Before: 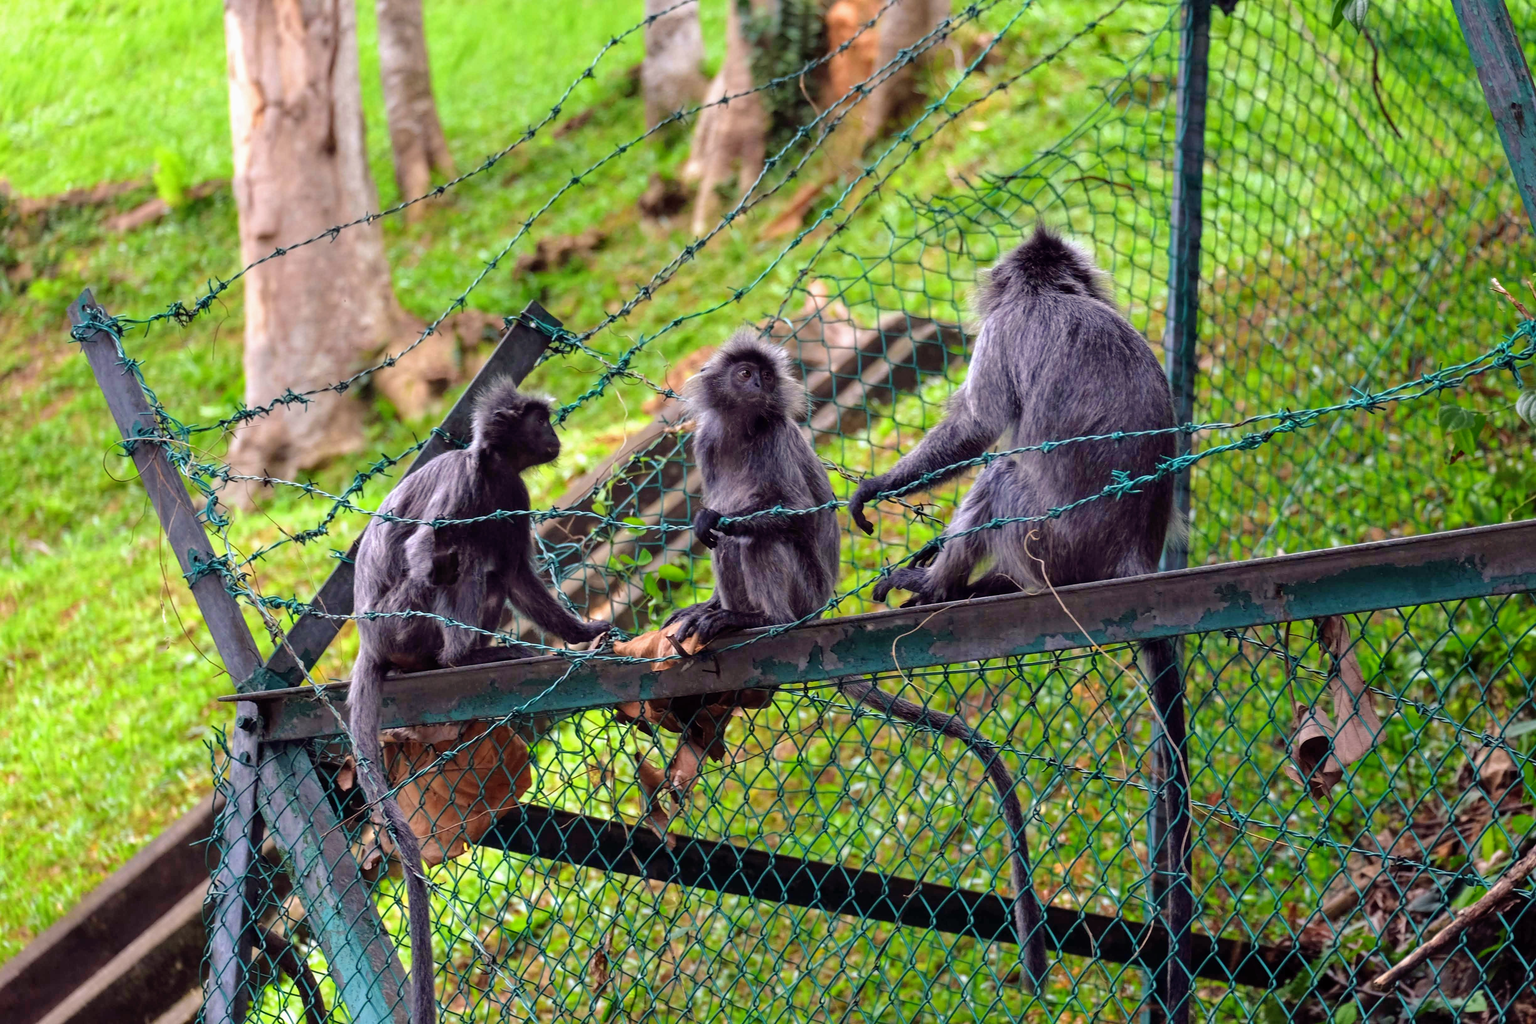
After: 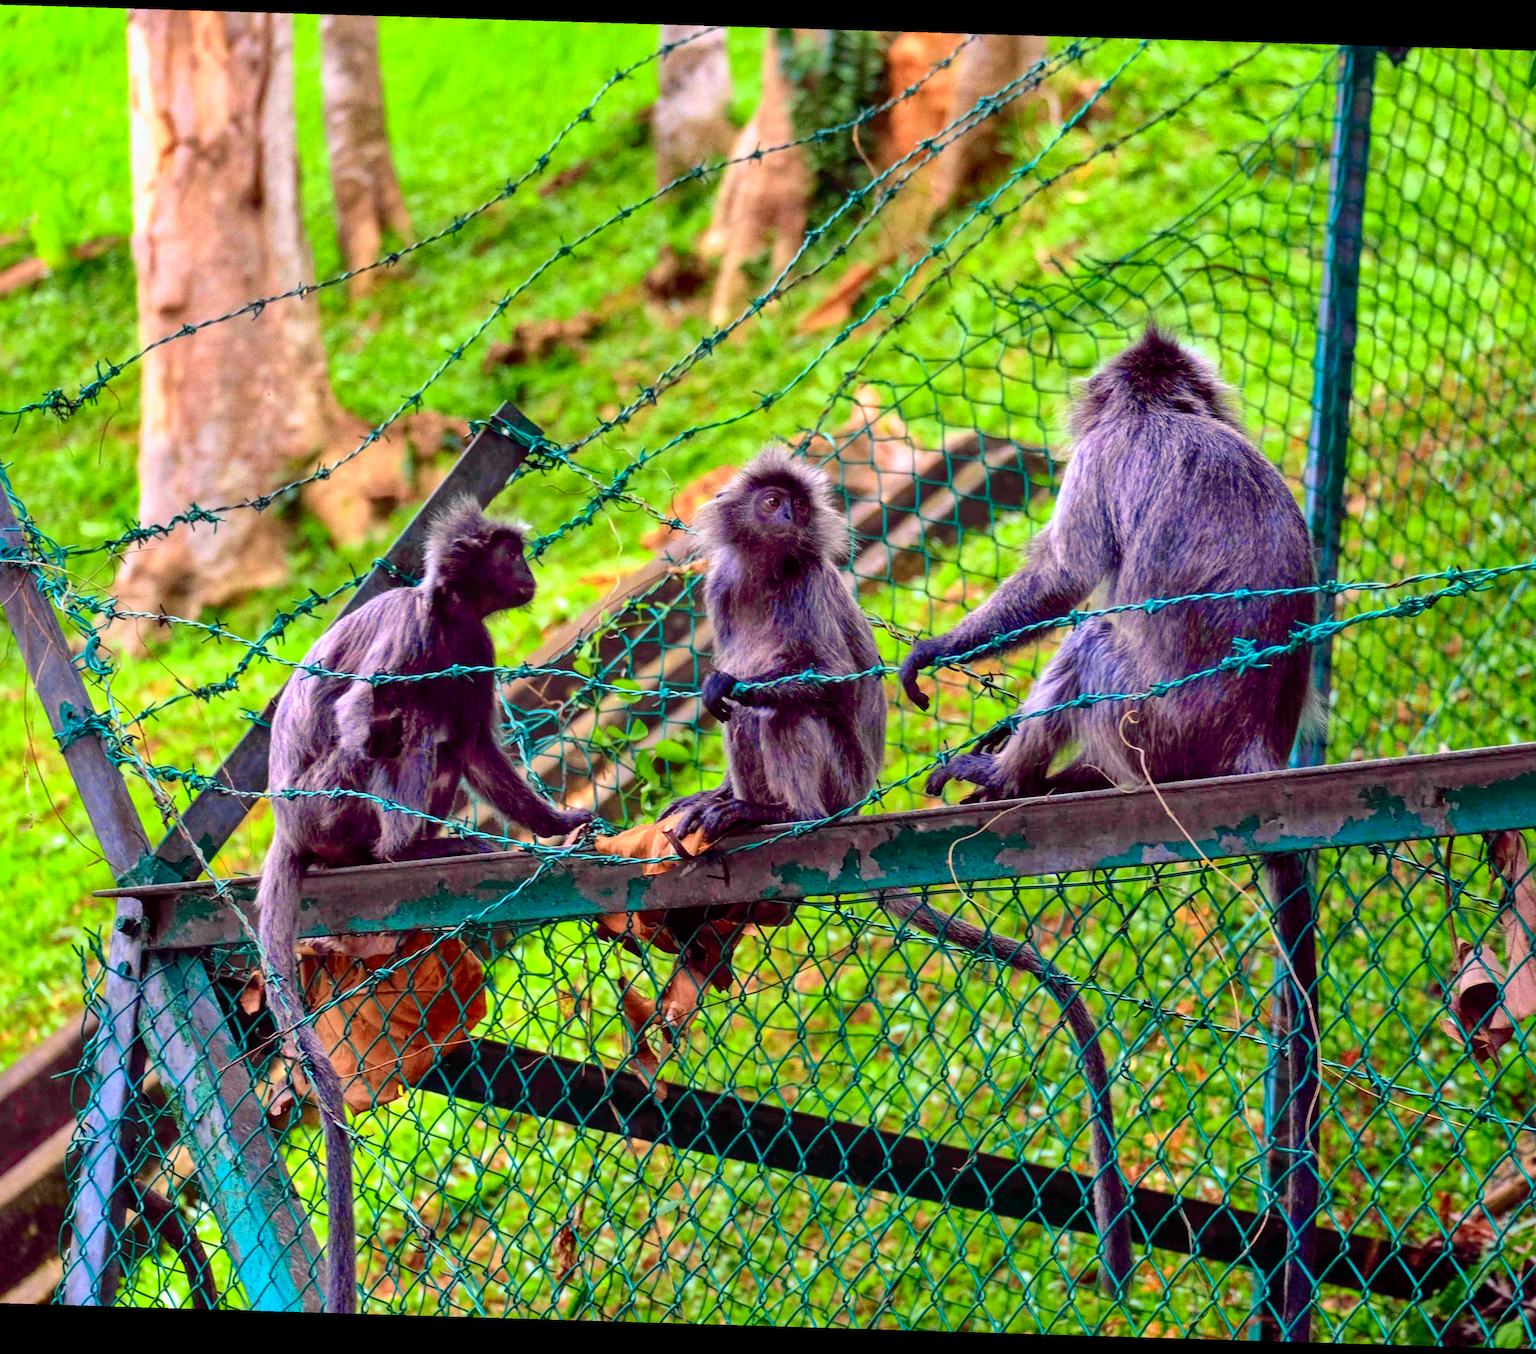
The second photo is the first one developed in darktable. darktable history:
tone equalizer: on, module defaults
crop: left 9.88%, right 12.664%
color zones: curves: ch1 [(0.25, 0.5) (0.747, 0.71)]
shadows and highlights: on, module defaults
grain: coarseness 0.09 ISO
rotate and perspective: rotation 1.72°, automatic cropping off
local contrast: highlights 100%, shadows 100%, detail 120%, midtone range 0.2
tone curve: curves: ch0 [(0, 0.003) (0.044, 0.032) (0.12, 0.089) (0.19, 0.164) (0.269, 0.269) (0.473, 0.533) (0.595, 0.695) (0.718, 0.823) (0.855, 0.931) (1, 0.982)]; ch1 [(0, 0) (0.243, 0.245) (0.427, 0.387) (0.493, 0.481) (0.501, 0.5) (0.521, 0.528) (0.554, 0.586) (0.607, 0.655) (0.671, 0.735) (0.796, 0.85) (1, 1)]; ch2 [(0, 0) (0.249, 0.216) (0.357, 0.317) (0.448, 0.432) (0.478, 0.492) (0.498, 0.499) (0.517, 0.519) (0.537, 0.57) (0.569, 0.623) (0.61, 0.663) (0.706, 0.75) (0.808, 0.809) (0.991, 0.968)], color space Lab, independent channels, preserve colors none
